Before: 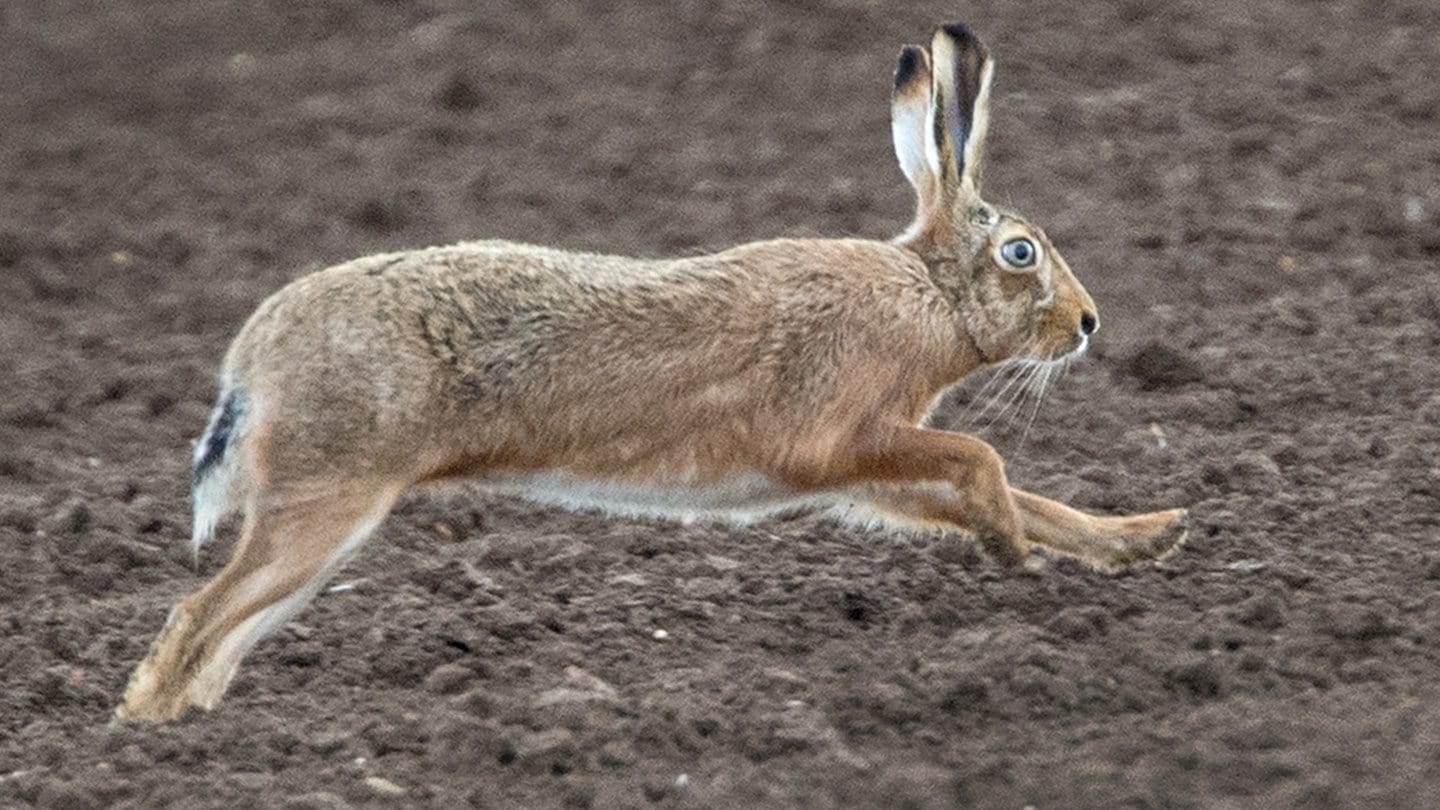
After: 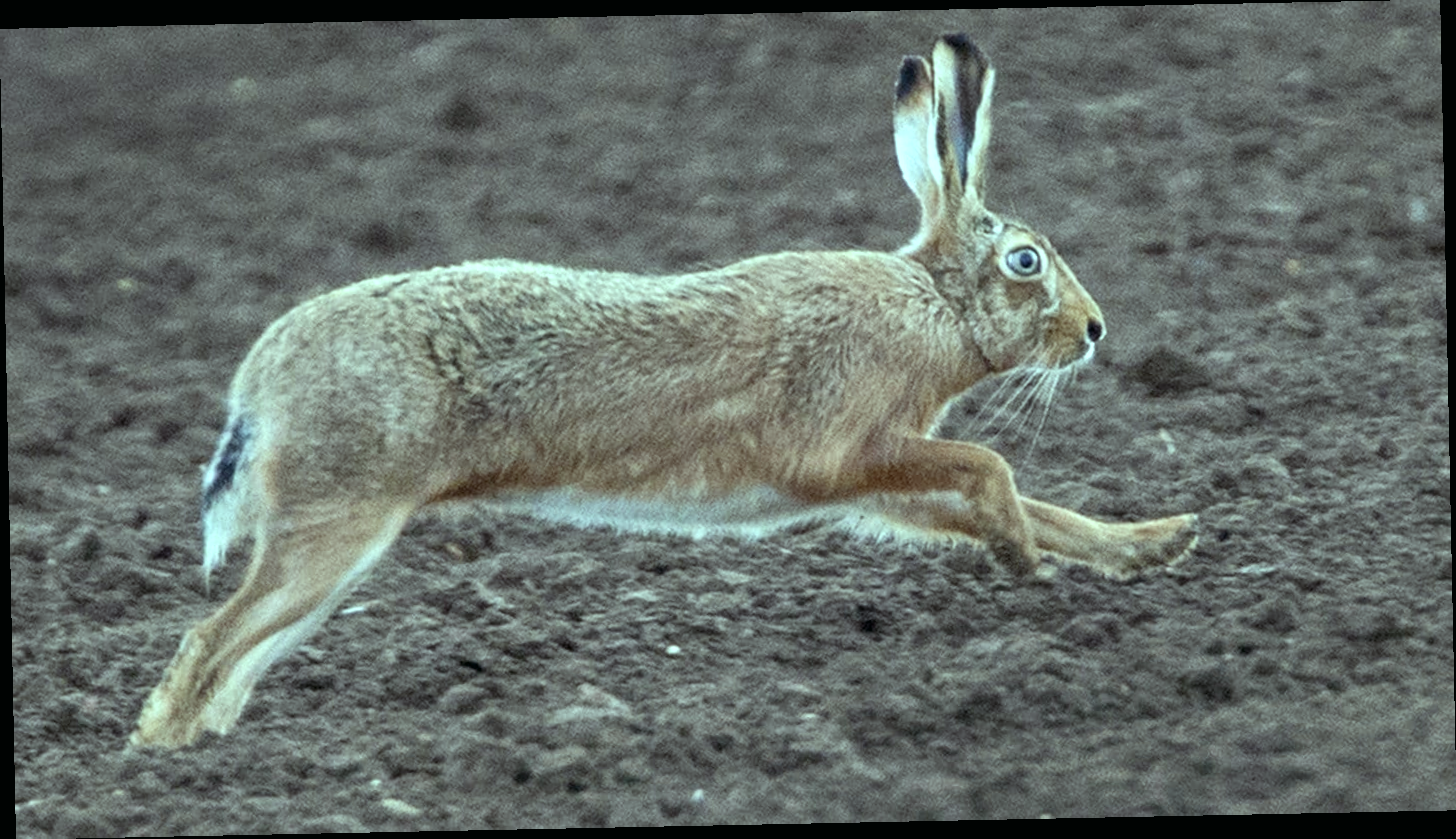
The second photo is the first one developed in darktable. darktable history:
color balance: mode lift, gamma, gain (sRGB), lift [0.997, 0.979, 1.021, 1.011], gamma [1, 1.084, 0.916, 0.998], gain [1, 0.87, 1.13, 1.101], contrast 4.55%, contrast fulcrum 38.24%, output saturation 104.09%
rotate and perspective: rotation -1.17°, automatic cropping off
contrast brightness saturation: saturation -0.05
local contrast: mode bilateral grid, contrast 15, coarseness 36, detail 105%, midtone range 0.2
